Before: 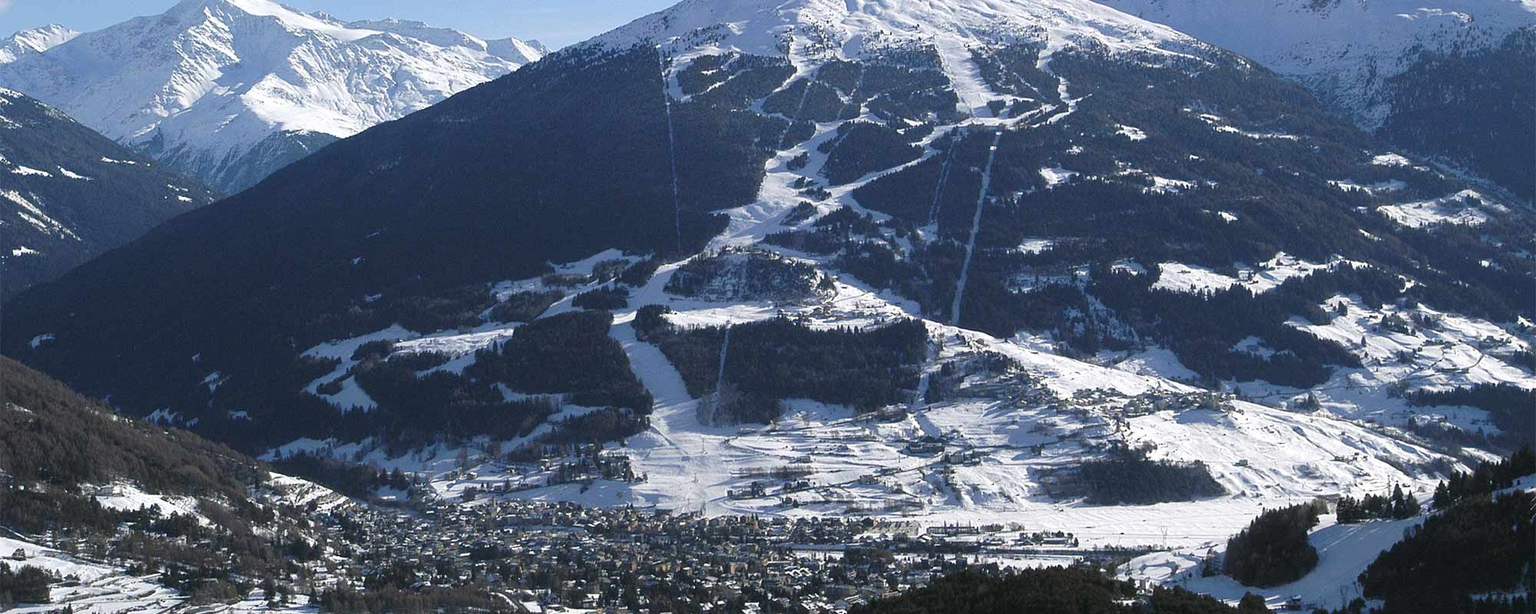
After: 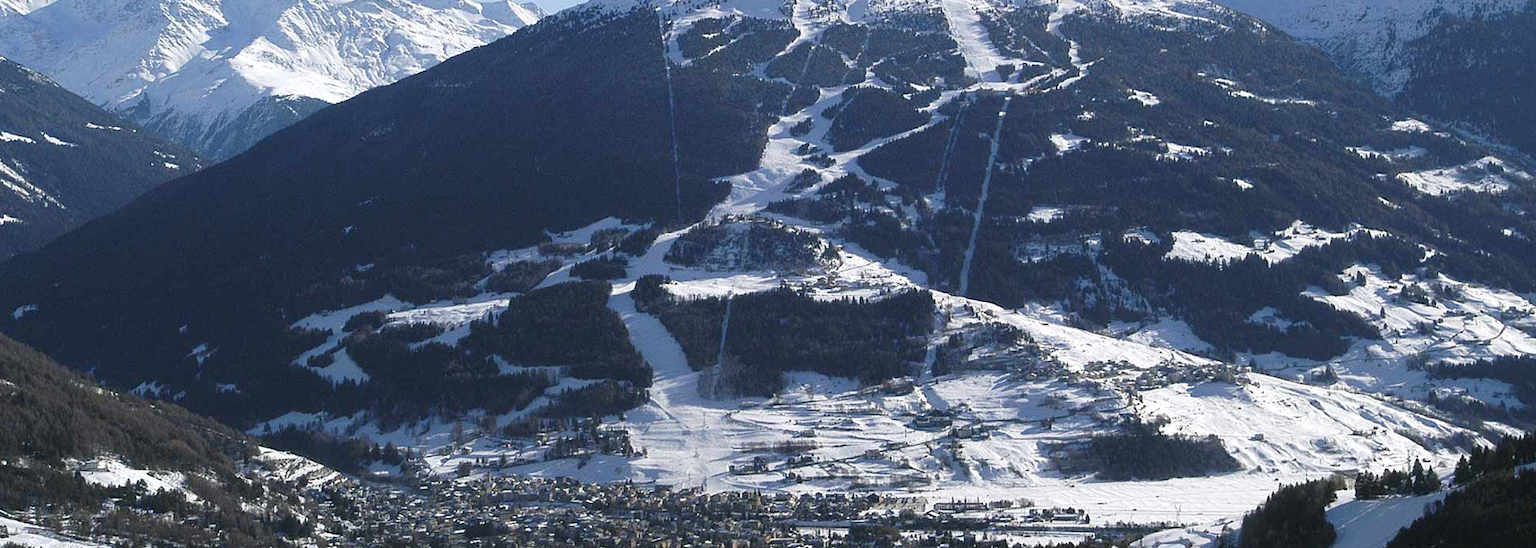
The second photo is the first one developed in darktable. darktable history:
crop: left 1.169%, top 6.145%, right 1.467%, bottom 6.926%
